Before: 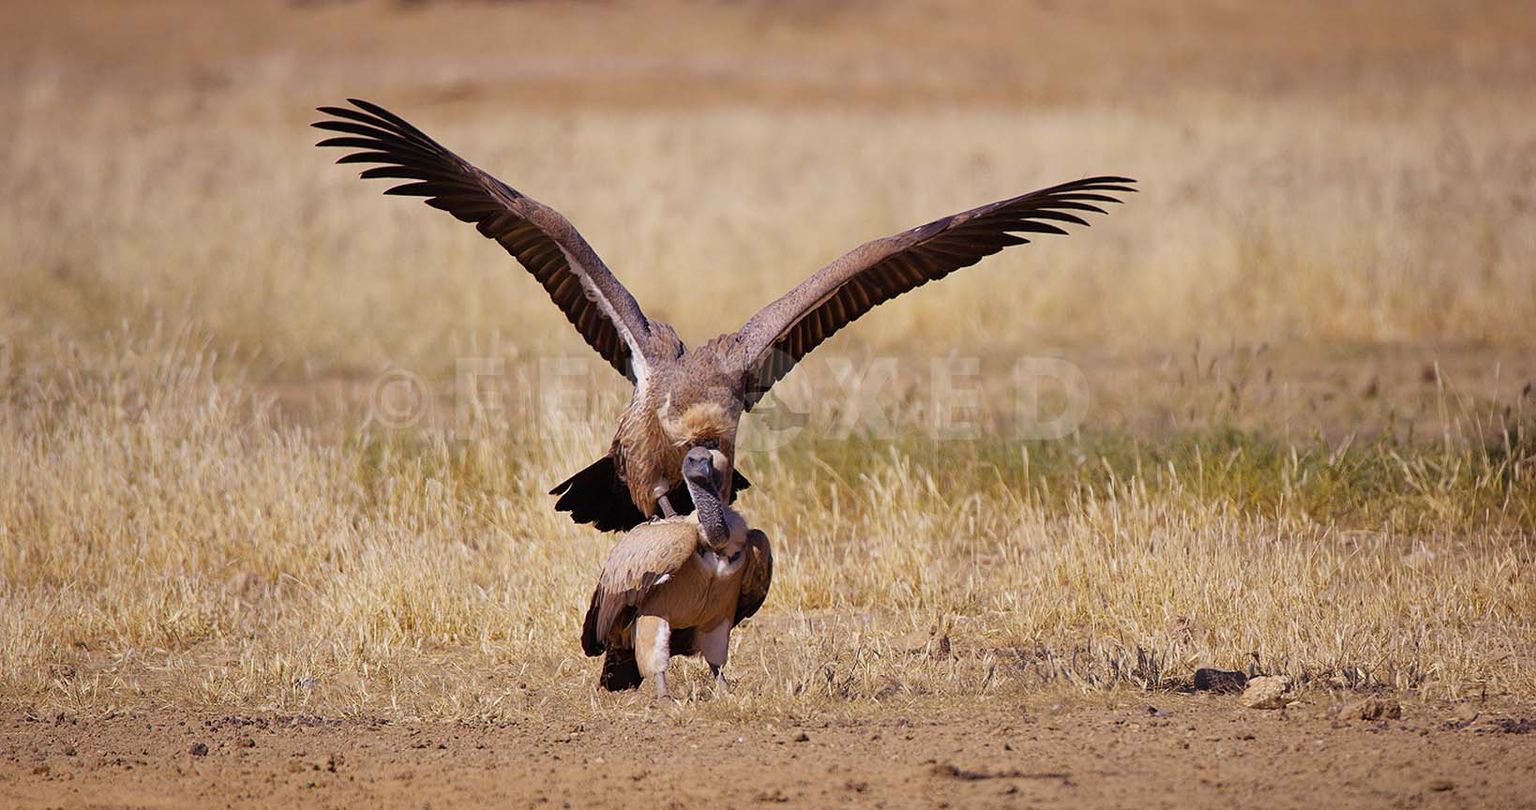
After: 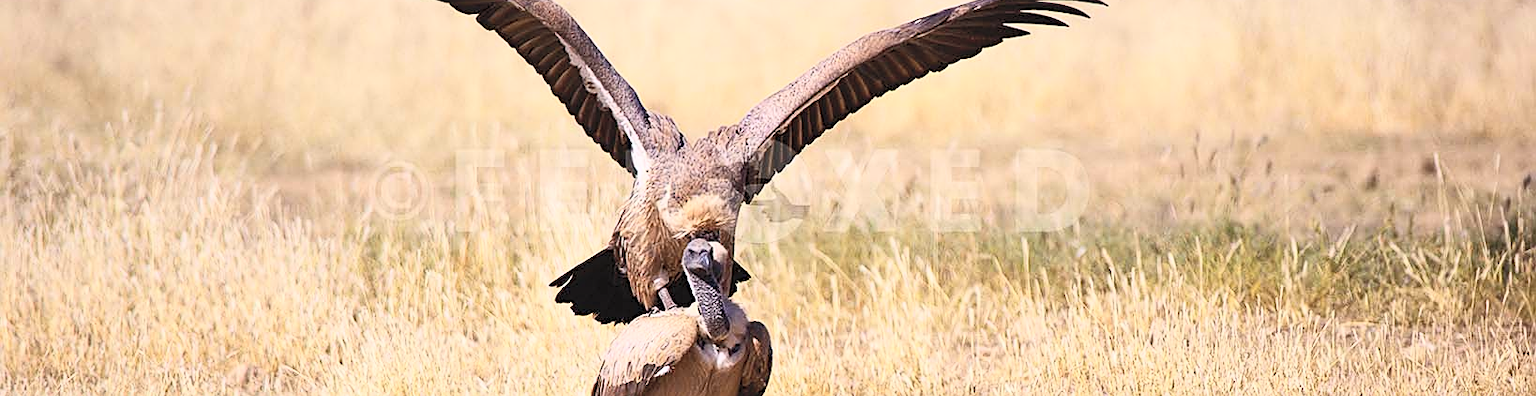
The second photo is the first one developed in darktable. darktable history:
crop and rotate: top 25.773%, bottom 25.228%
contrast brightness saturation: contrast 0.386, brightness 0.533
sharpen: on, module defaults
